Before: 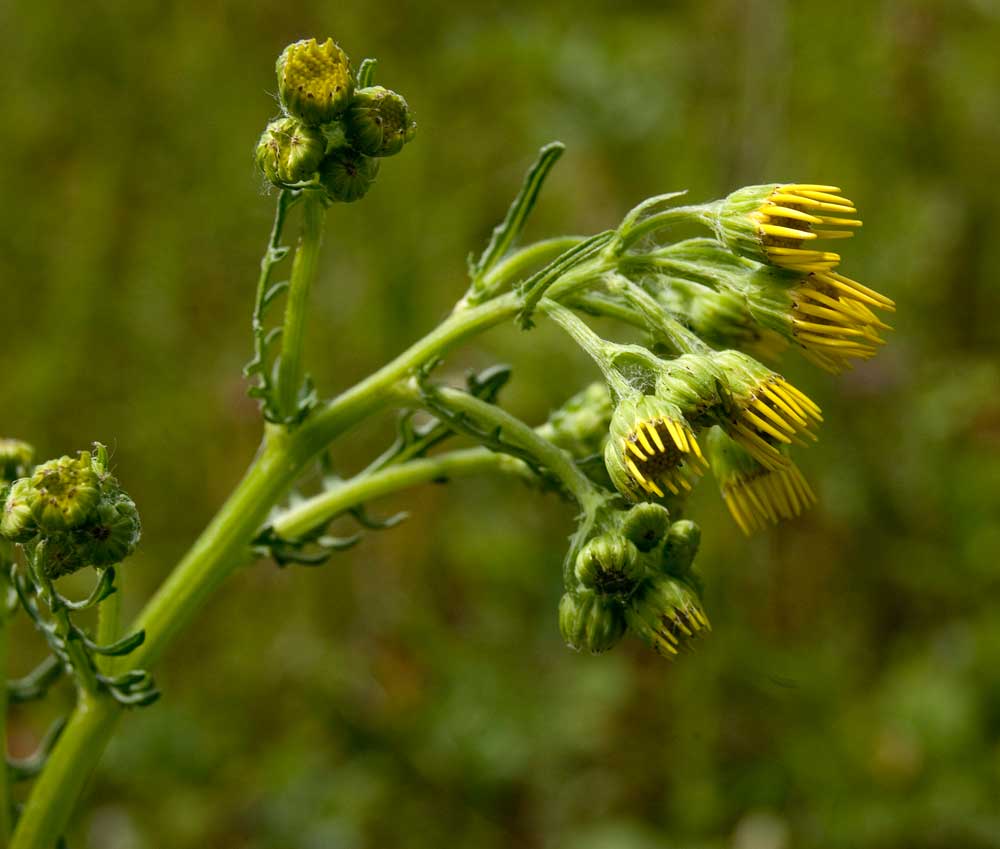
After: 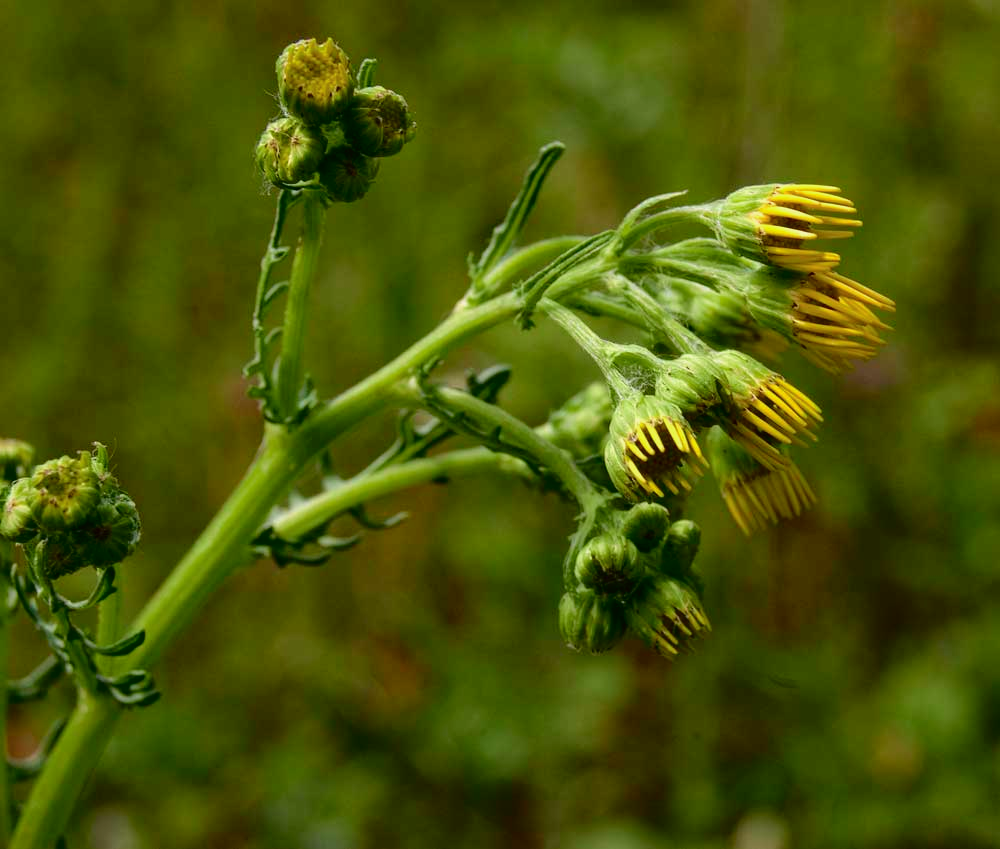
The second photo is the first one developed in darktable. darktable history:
tone curve: curves: ch0 [(0, 0.013) (0.175, 0.11) (0.337, 0.304) (0.498, 0.485) (0.78, 0.742) (0.993, 0.954)]; ch1 [(0, 0) (0.294, 0.184) (0.359, 0.34) (0.362, 0.35) (0.43, 0.41) (0.469, 0.463) (0.495, 0.502) (0.54, 0.563) (0.612, 0.641) (1, 1)]; ch2 [(0, 0) (0.44, 0.437) (0.495, 0.502) (0.524, 0.534) (0.557, 0.56) (0.634, 0.654) (0.728, 0.722) (1, 1)], color space Lab, independent channels, preserve colors none
